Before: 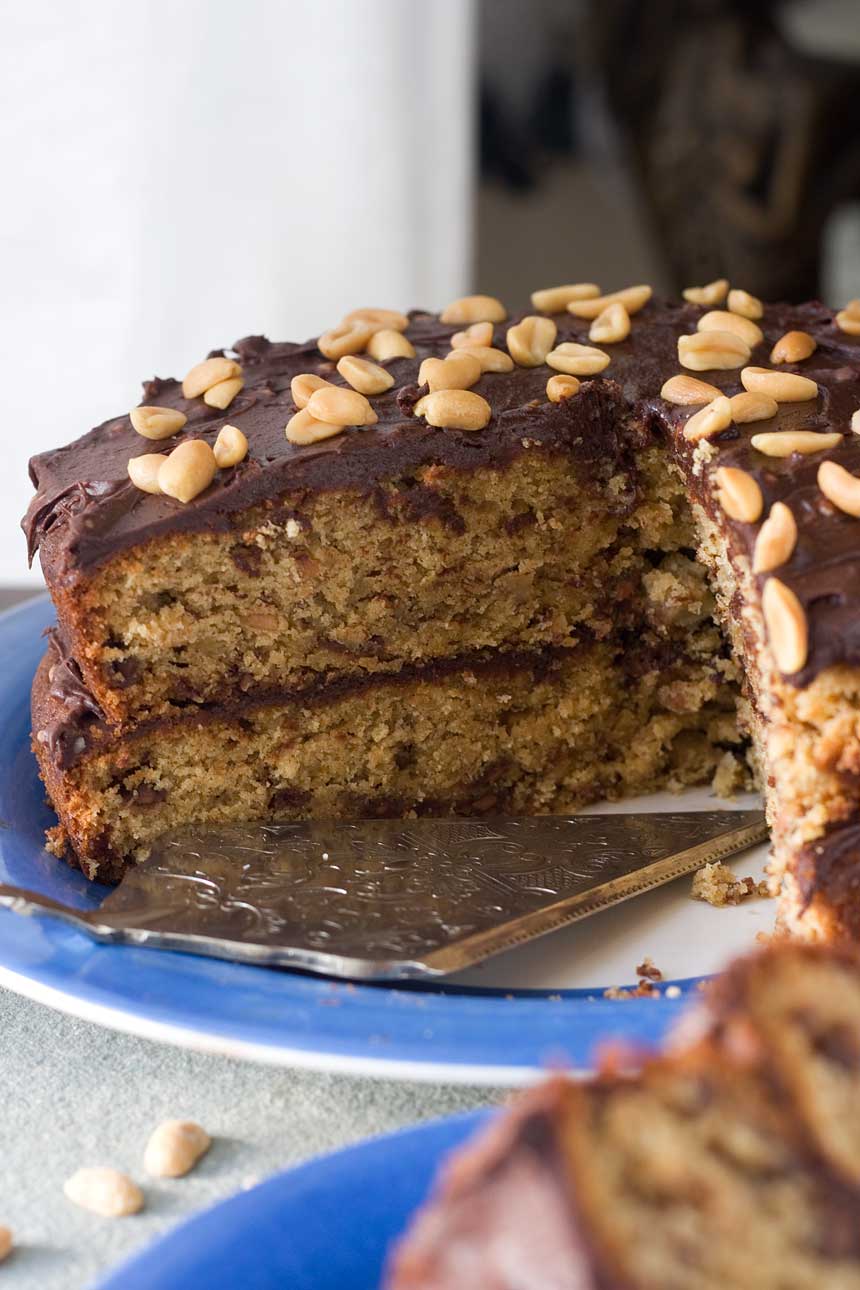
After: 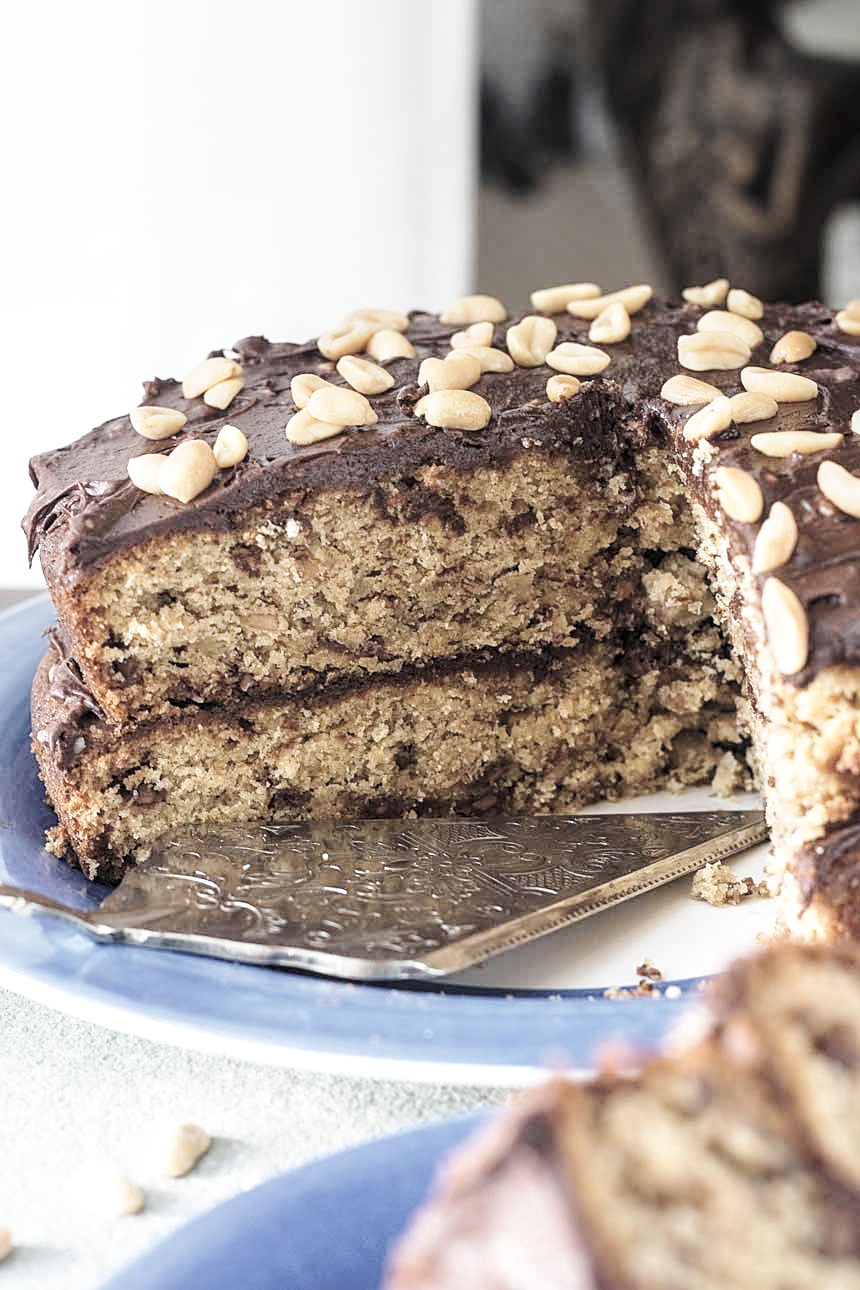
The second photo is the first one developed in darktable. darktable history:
sharpen: on, module defaults
white balance: red 0.978, blue 0.999
base curve: curves: ch0 [(0, 0) (0.028, 0.03) (0.121, 0.232) (0.46, 0.748) (0.859, 0.968) (1, 1)], preserve colors none
local contrast: on, module defaults
tone equalizer: on, module defaults
contrast brightness saturation: brightness 0.18, saturation -0.5
